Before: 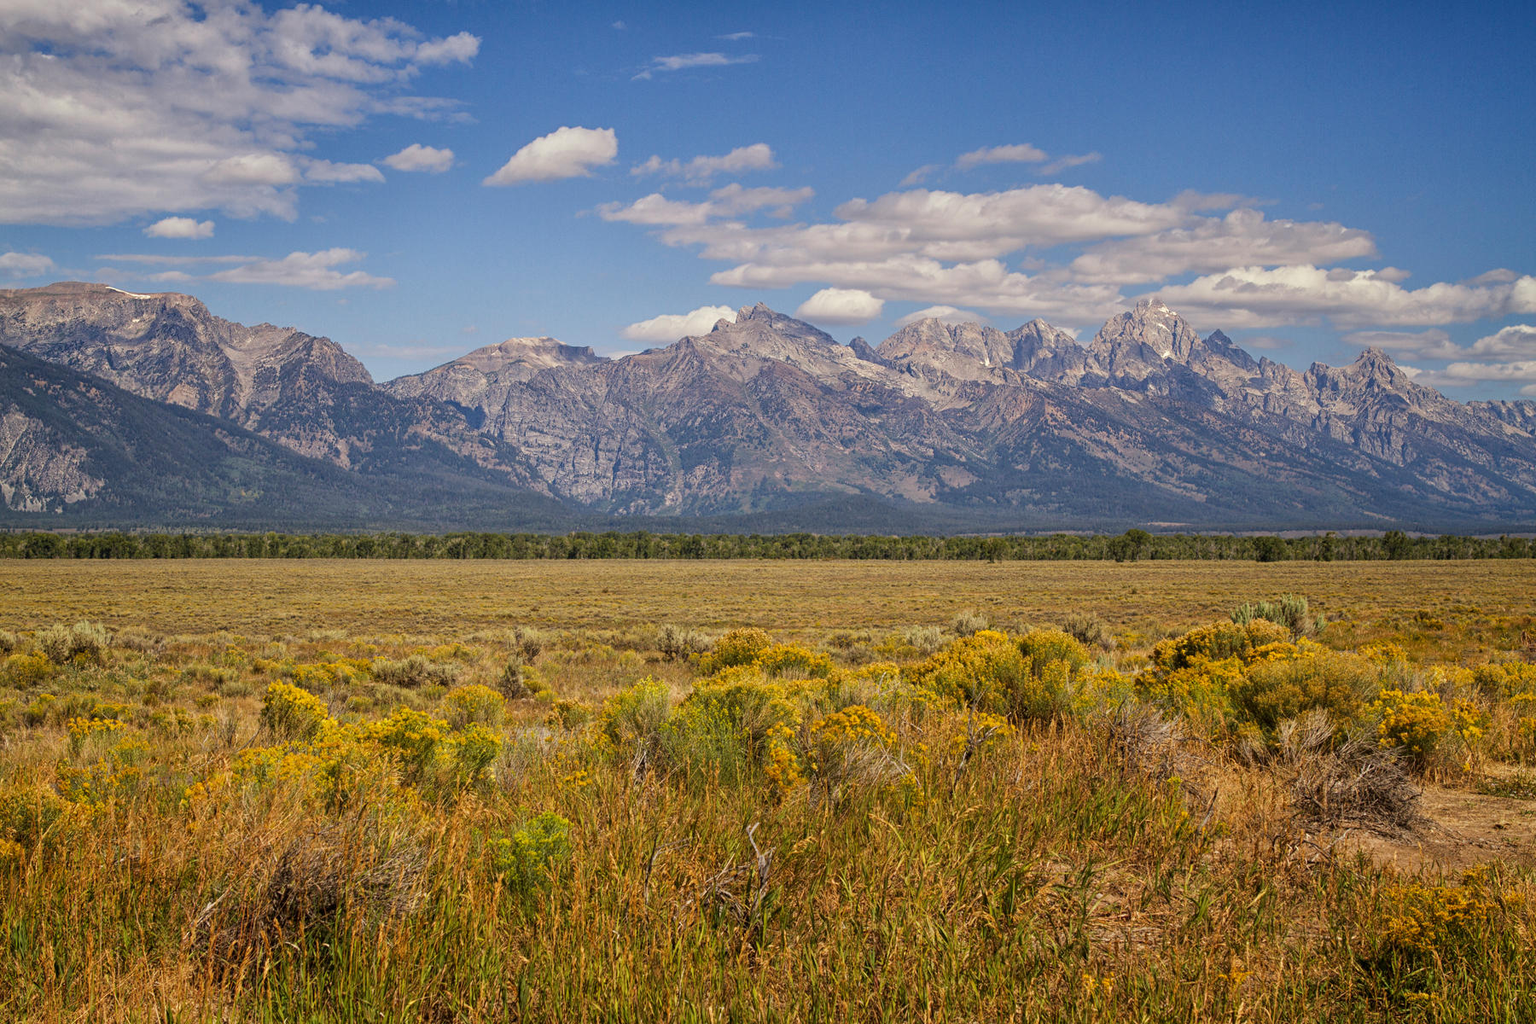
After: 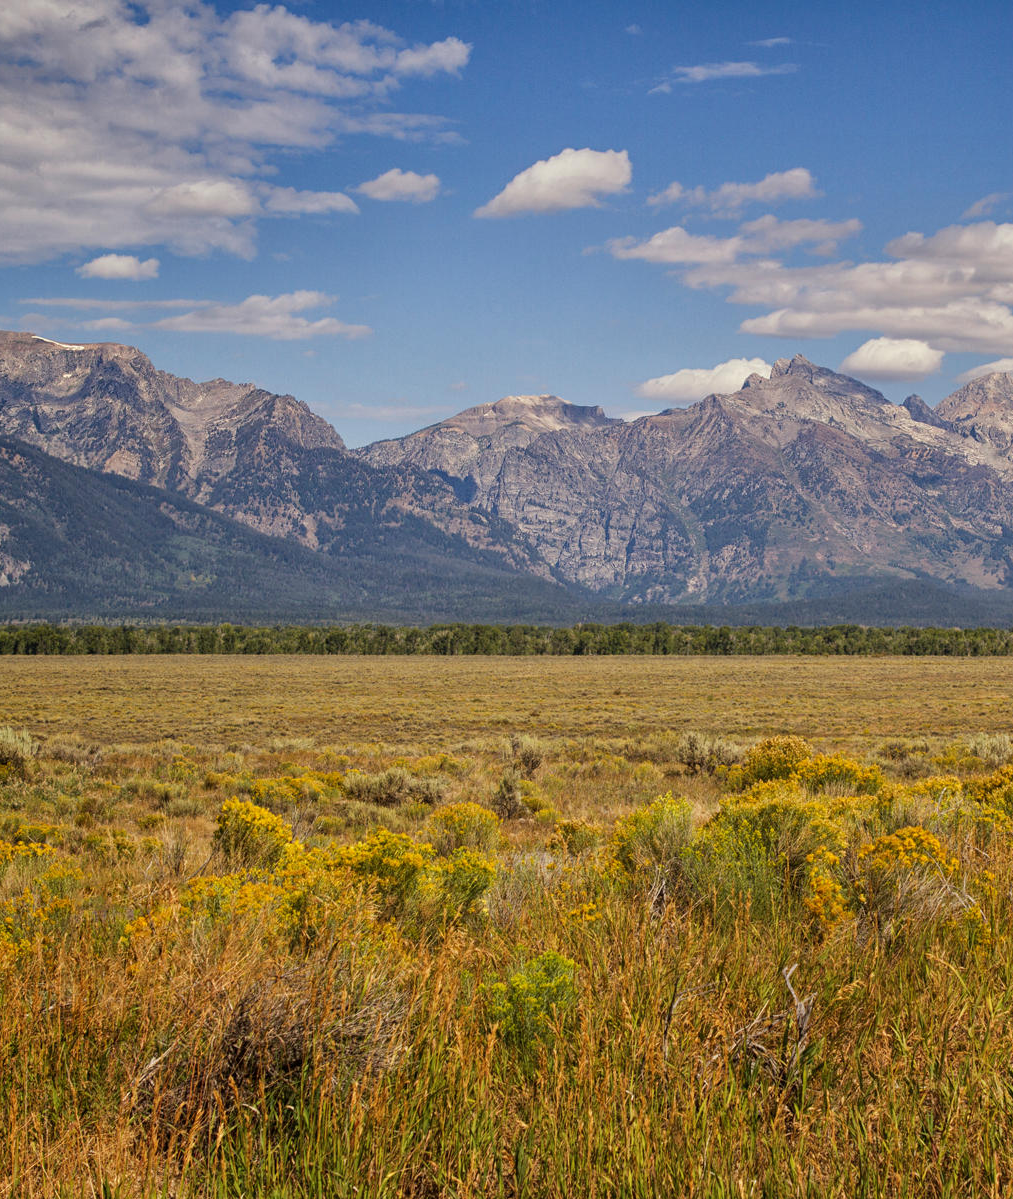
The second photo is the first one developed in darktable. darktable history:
crop: left 5.114%, right 38.589%
shadows and highlights: soften with gaussian
